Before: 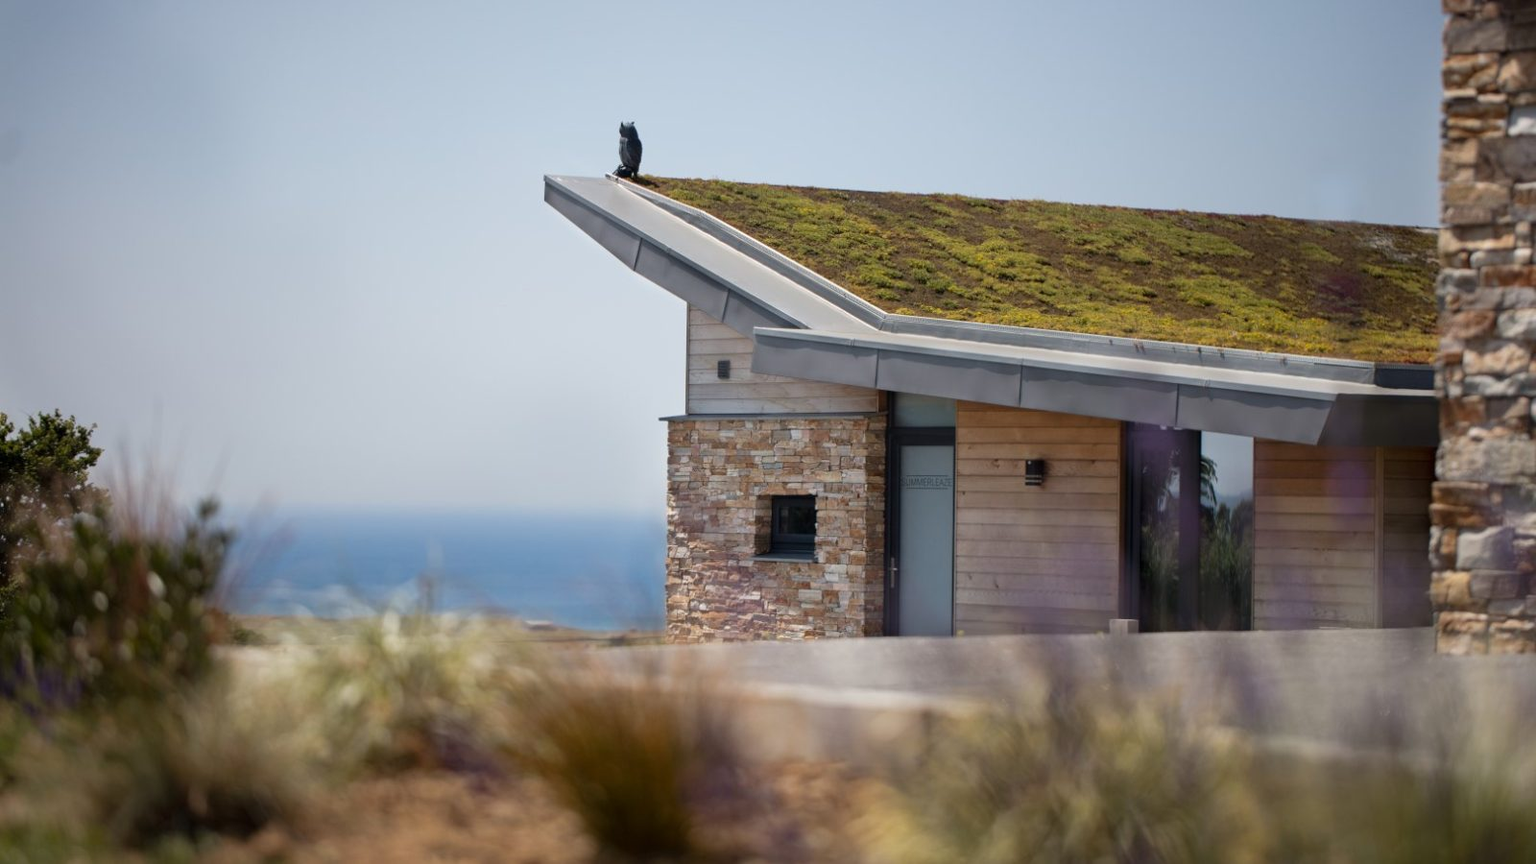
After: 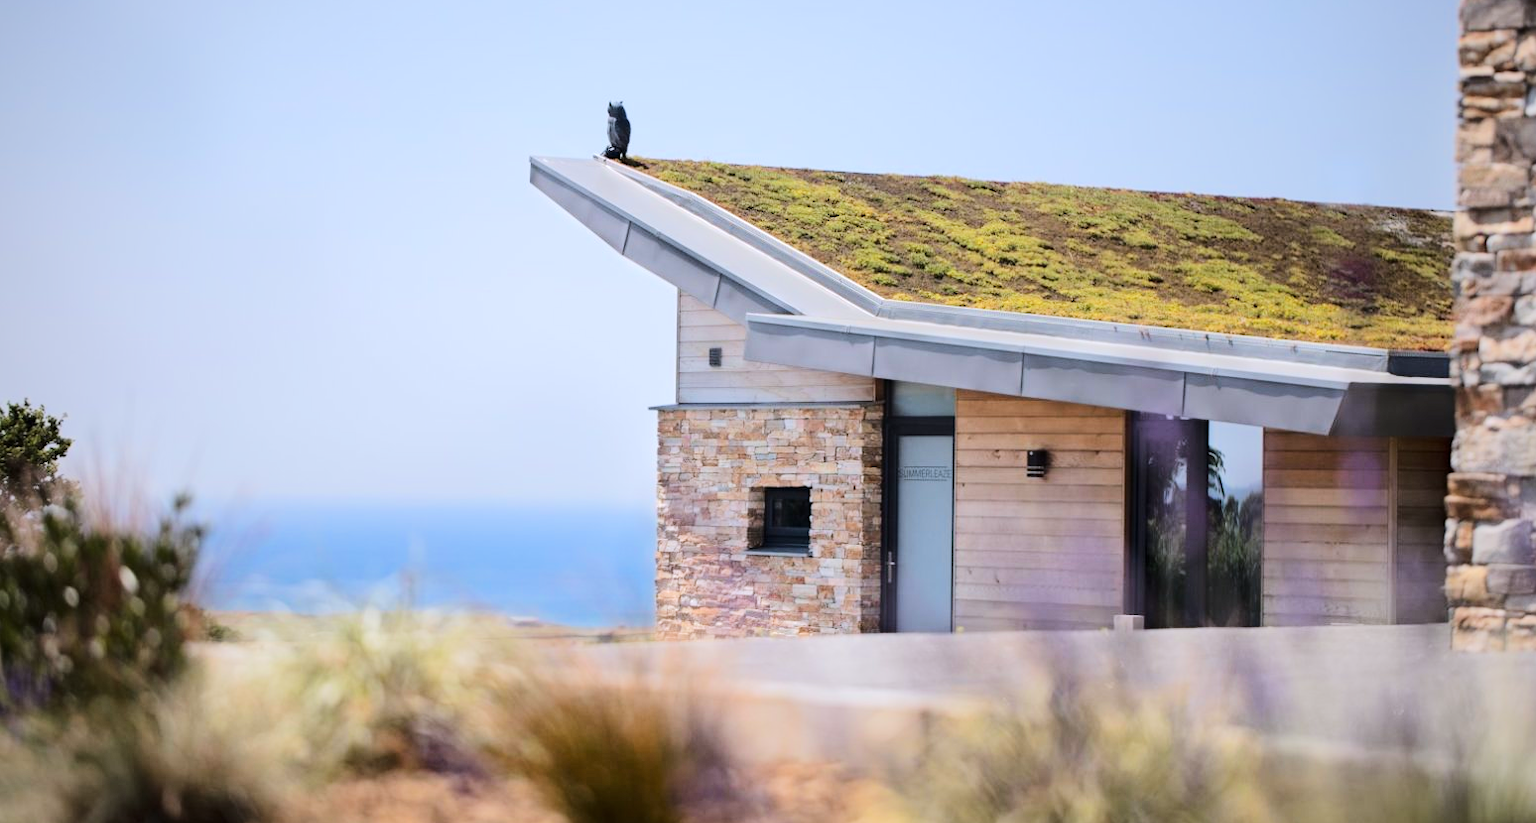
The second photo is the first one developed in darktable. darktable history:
vignetting: fall-off radius 83.19%, brightness -0.21, unbound false
crop: left 2.064%, top 2.83%, right 1.132%, bottom 4.838%
tone equalizer: -7 EV 0.156 EV, -6 EV 0.569 EV, -5 EV 1.15 EV, -4 EV 1.34 EV, -3 EV 1.14 EV, -2 EV 0.6 EV, -1 EV 0.157 EV, edges refinement/feathering 500, mask exposure compensation -1.57 EV, preserve details no
color calibration: illuminant as shot in camera, x 0.358, y 0.373, temperature 4628.91 K, gamut compression 0.975
